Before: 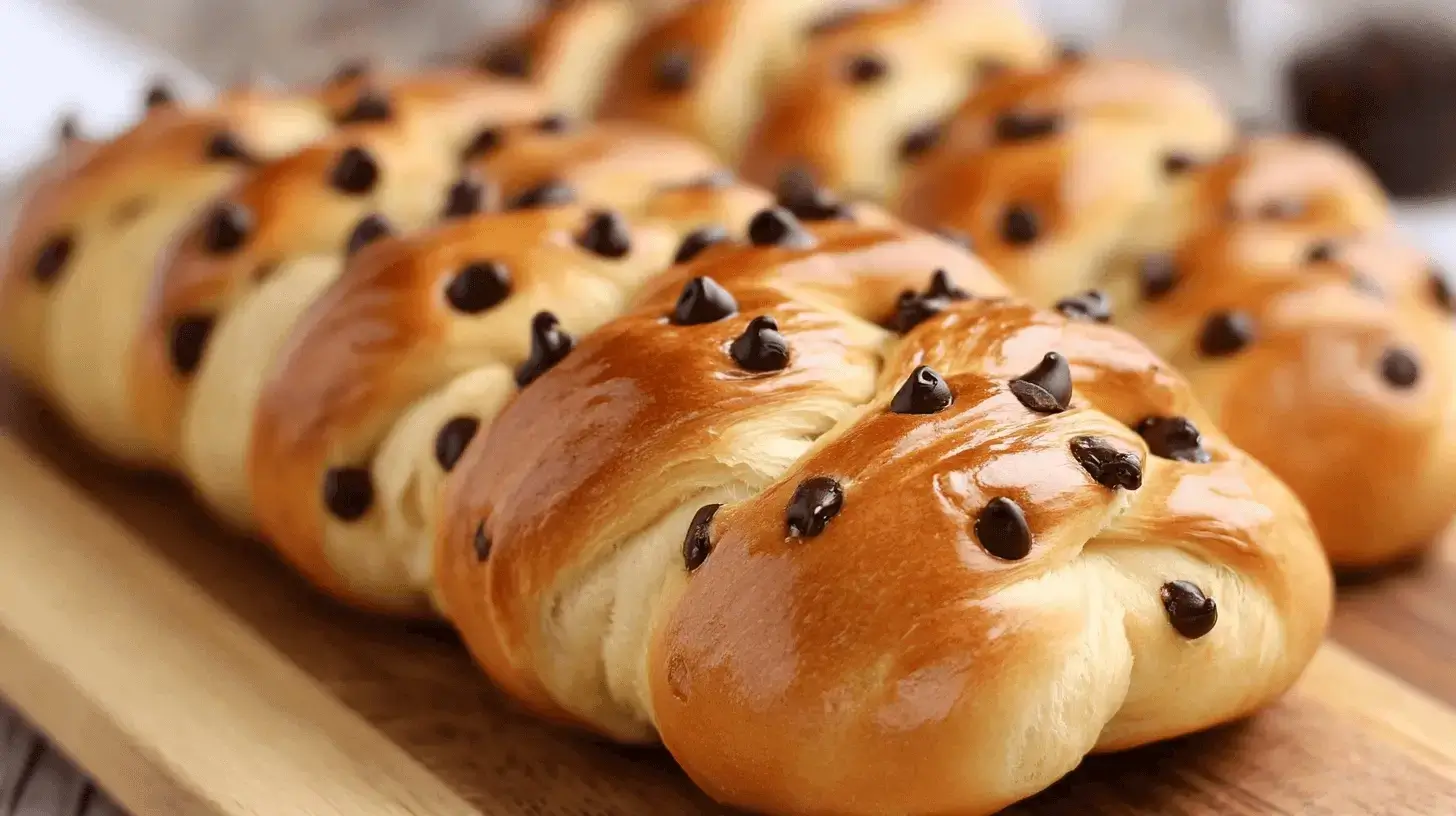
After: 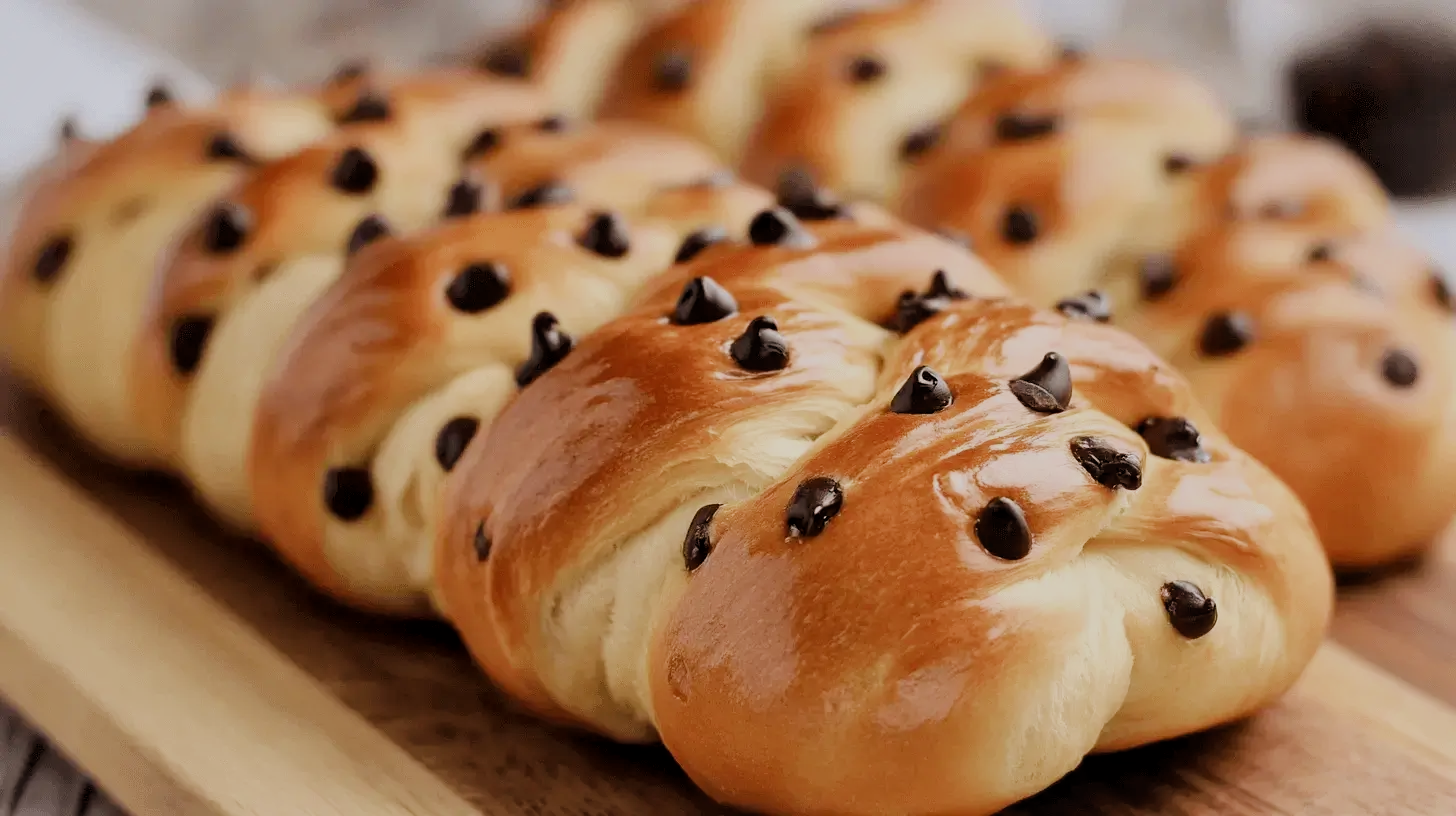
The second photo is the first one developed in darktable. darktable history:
local contrast: mode bilateral grid, contrast 20, coarseness 50, detail 119%, midtone range 0.2
filmic rgb: black relative exposure -7.11 EV, white relative exposure 5.39 EV, hardness 3.02, add noise in highlights 0, preserve chrominance max RGB, color science v3 (2019), use custom middle-gray values true, iterations of high-quality reconstruction 10, contrast in highlights soft
